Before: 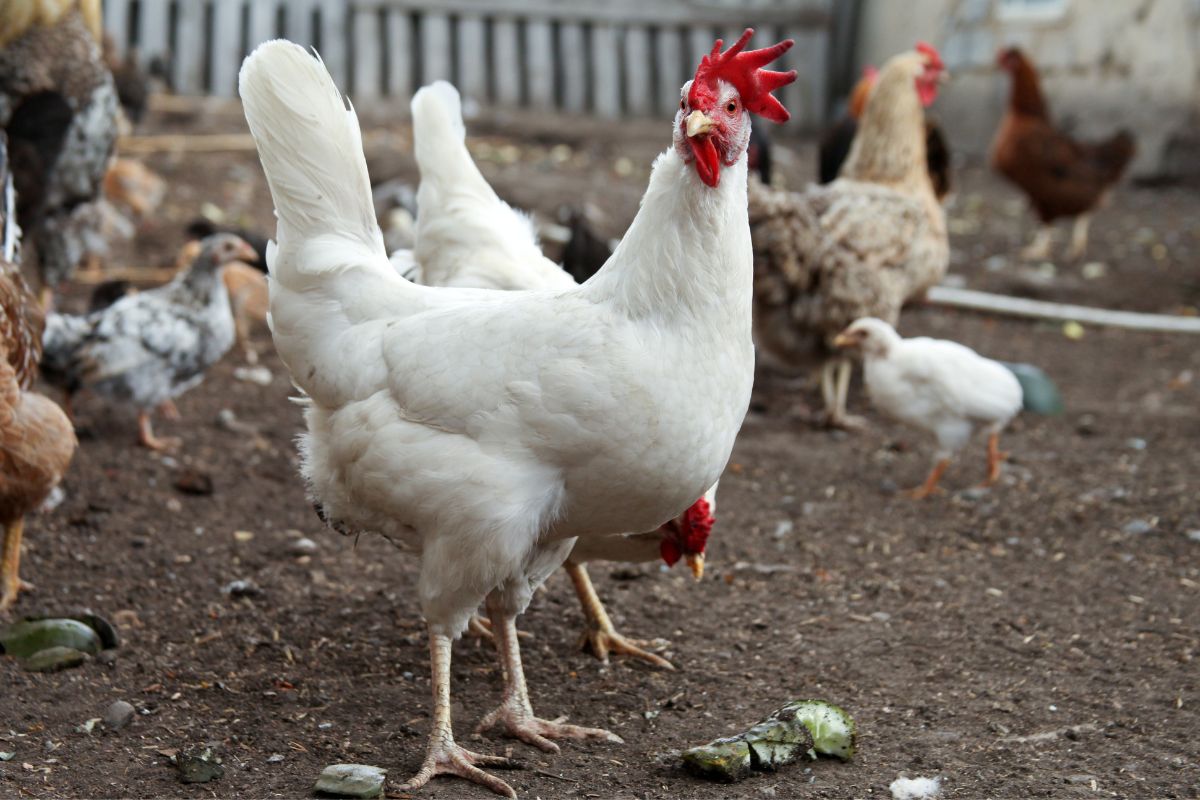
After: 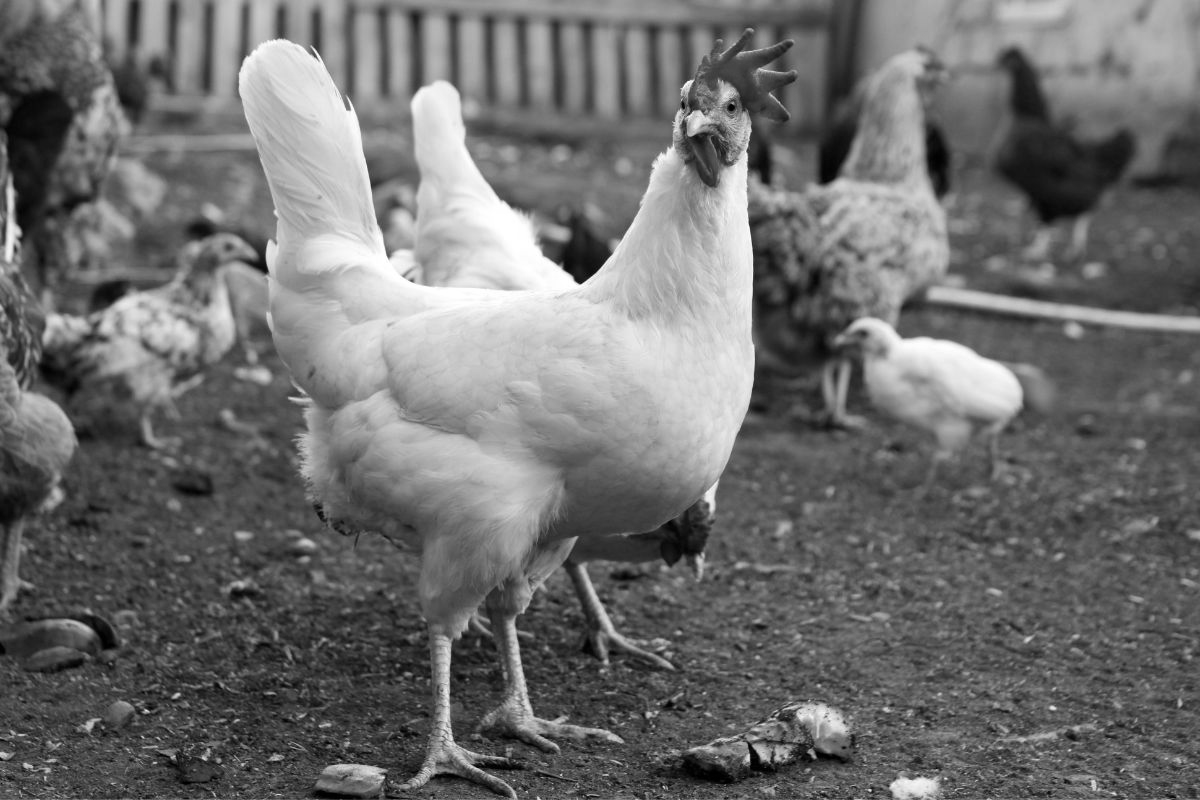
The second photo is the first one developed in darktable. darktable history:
color calibration: output gray [0.28, 0.41, 0.31, 0], illuminant F (fluorescent), F source F9 (Cool White Deluxe 4150 K) – high CRI, x 0.374, y 0.373, temperature 4152.63 K, gamut compression 0.984
